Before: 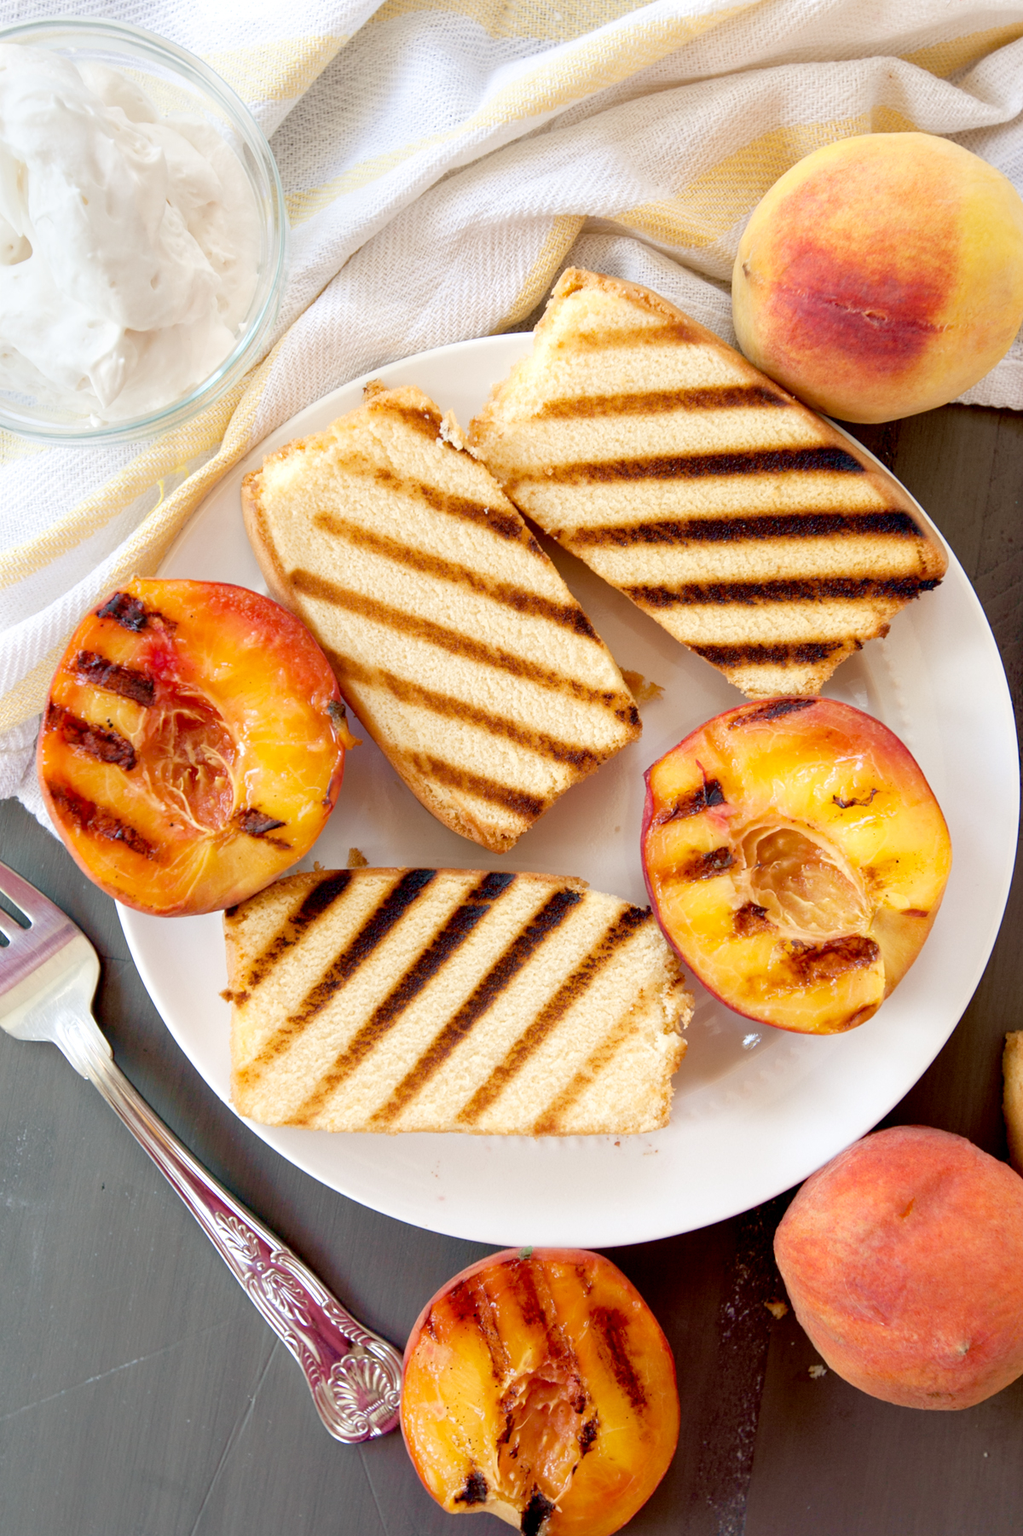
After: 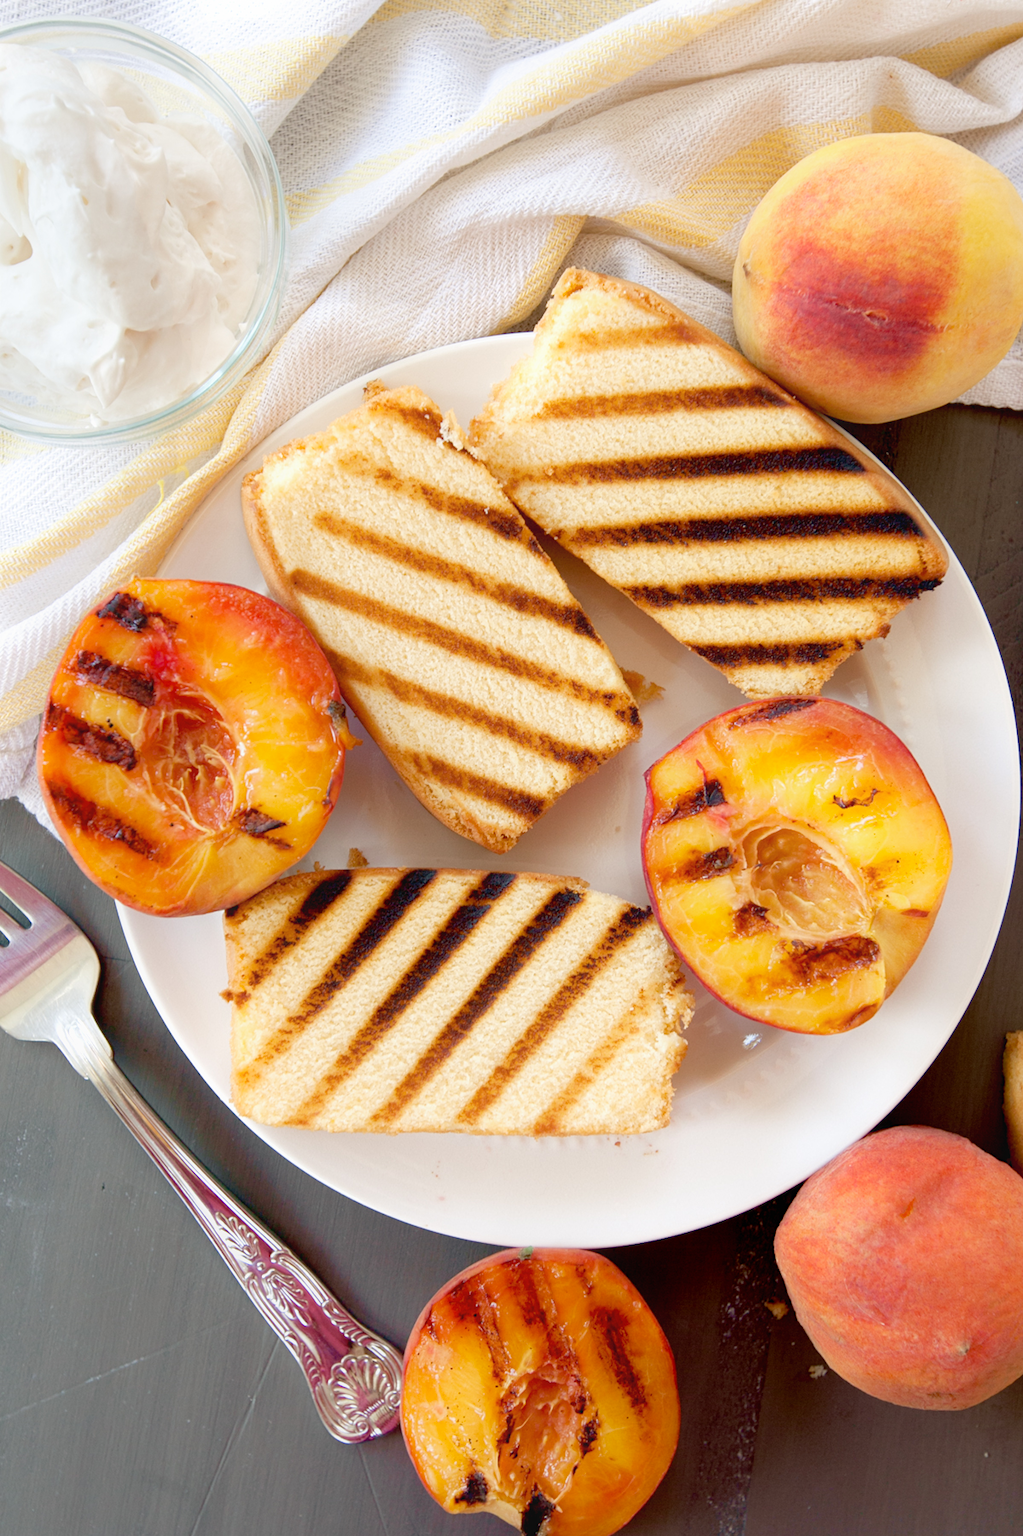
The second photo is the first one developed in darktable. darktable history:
contrast equalizer: octaves 7, y [[0.5, 0.488, 0.462, 0.461, 0.491, 0.5], [0.5 ×6], [0.5 ×6], [0 ×6], [0 ×6]]
